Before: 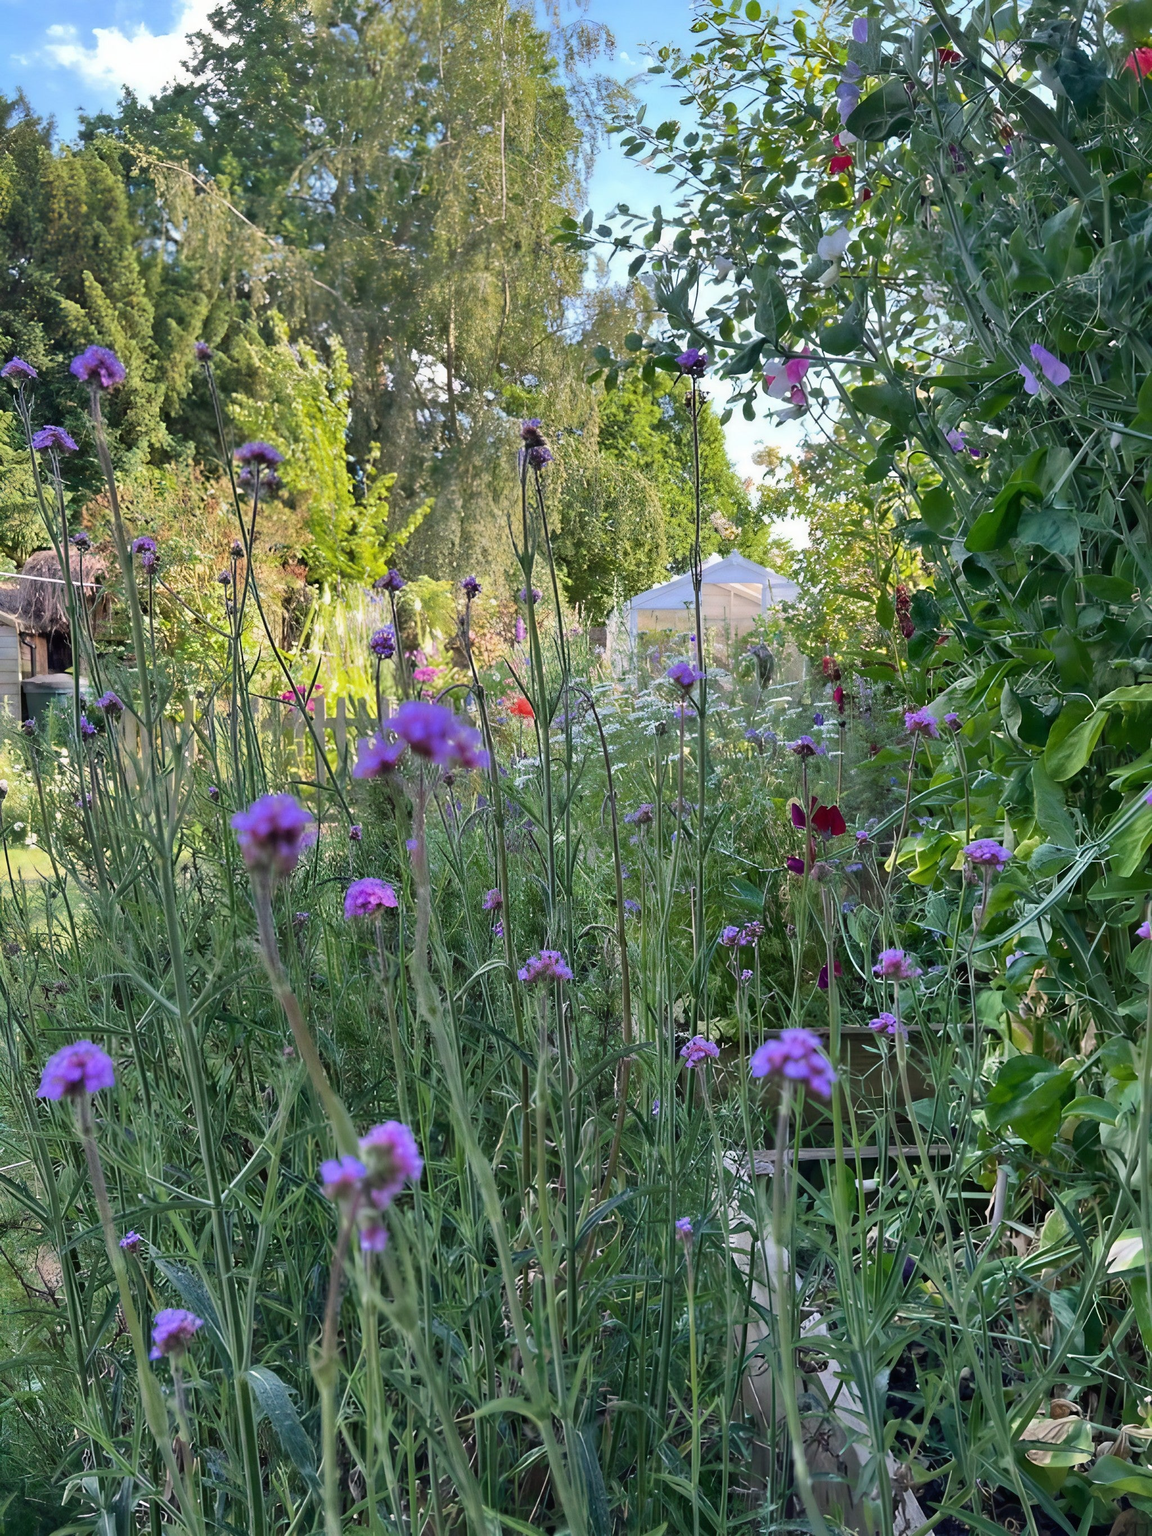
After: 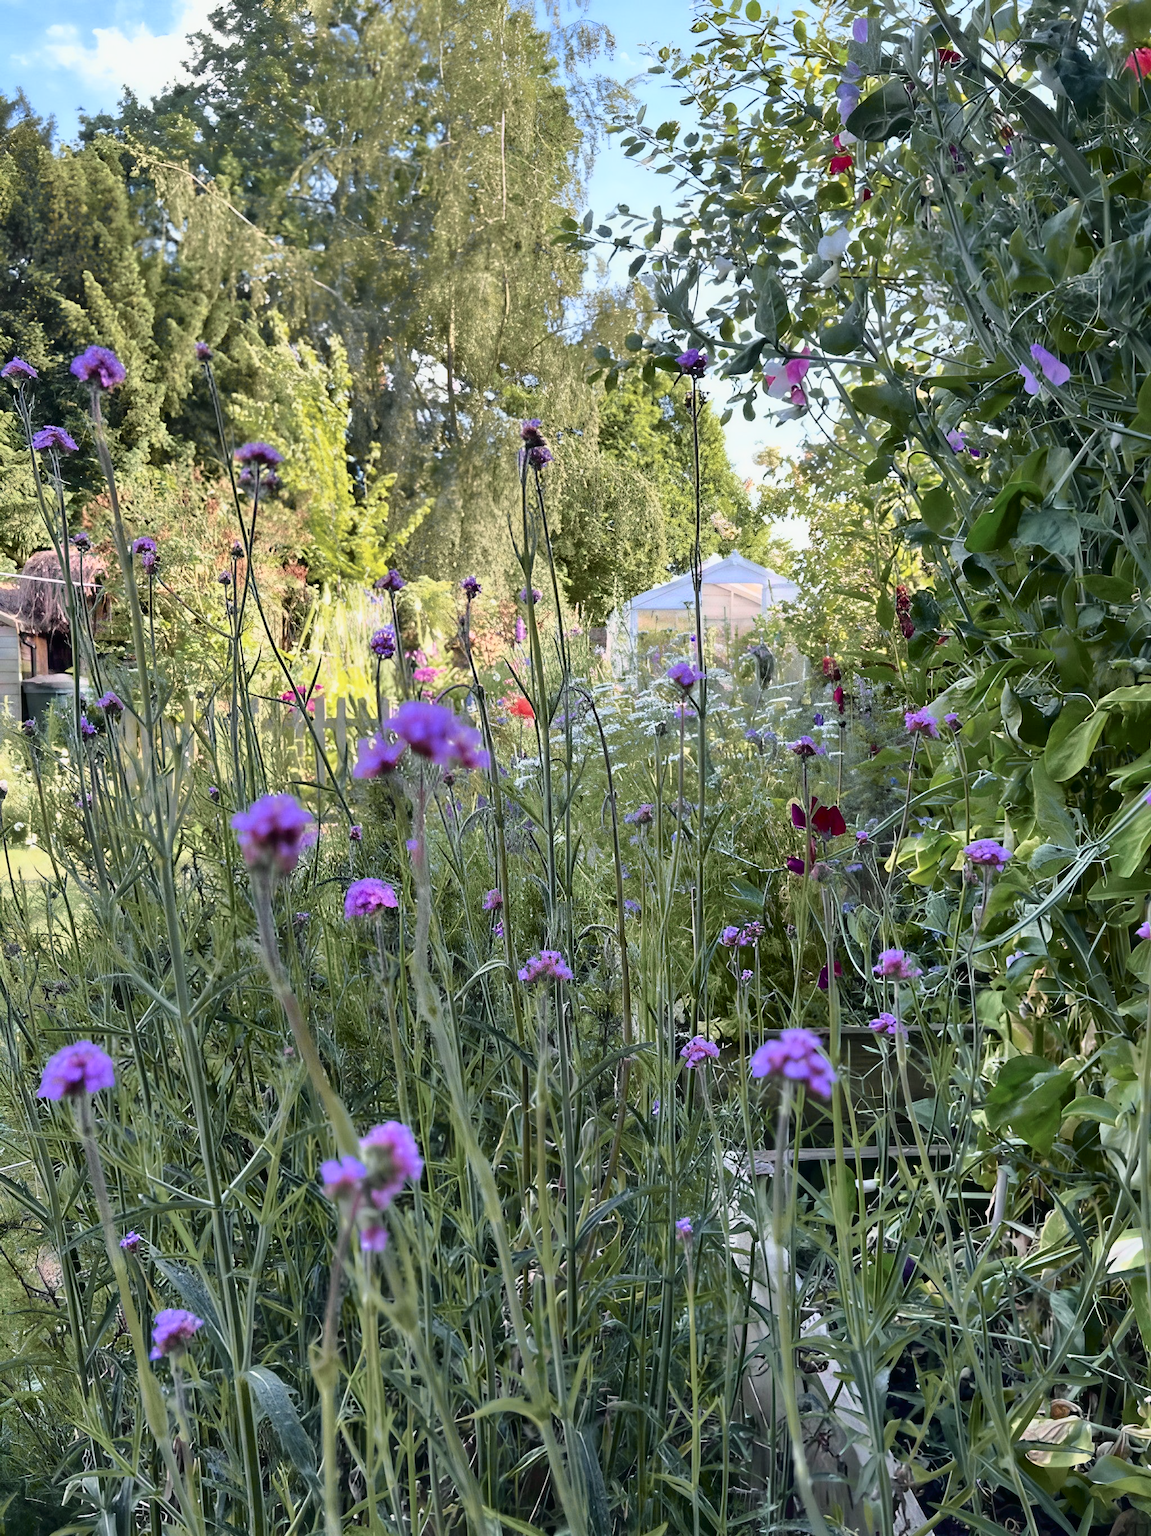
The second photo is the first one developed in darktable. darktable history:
tone curve: curves: ch0 [(0, 0) (0.105, 0.068) (0.195, 0.162) (0.283, 0.283) (0.384, 0.404) (0.485, 0.531) (0.638, 0.681) (0.795, 0.879) (1, 0.977)]; ch1 [(0, 0) (0.161, 0.092) (0.35, 0.33) (0.379, 0.401) (0.456, 0.469) (0.504, 0.5) (0.512, 0.514) (0.58, 0.597) (0.635, 0.646) (1, 1)]; ch2 [(0, 0) (0.371, 0.362) (0.437, 0.437) (0.5, 0.5) (0.53, 0.523) (0.56, 0.58) (0.622, 0.606) (1, 1)], color space Lab, independent channels, preserve colors none
